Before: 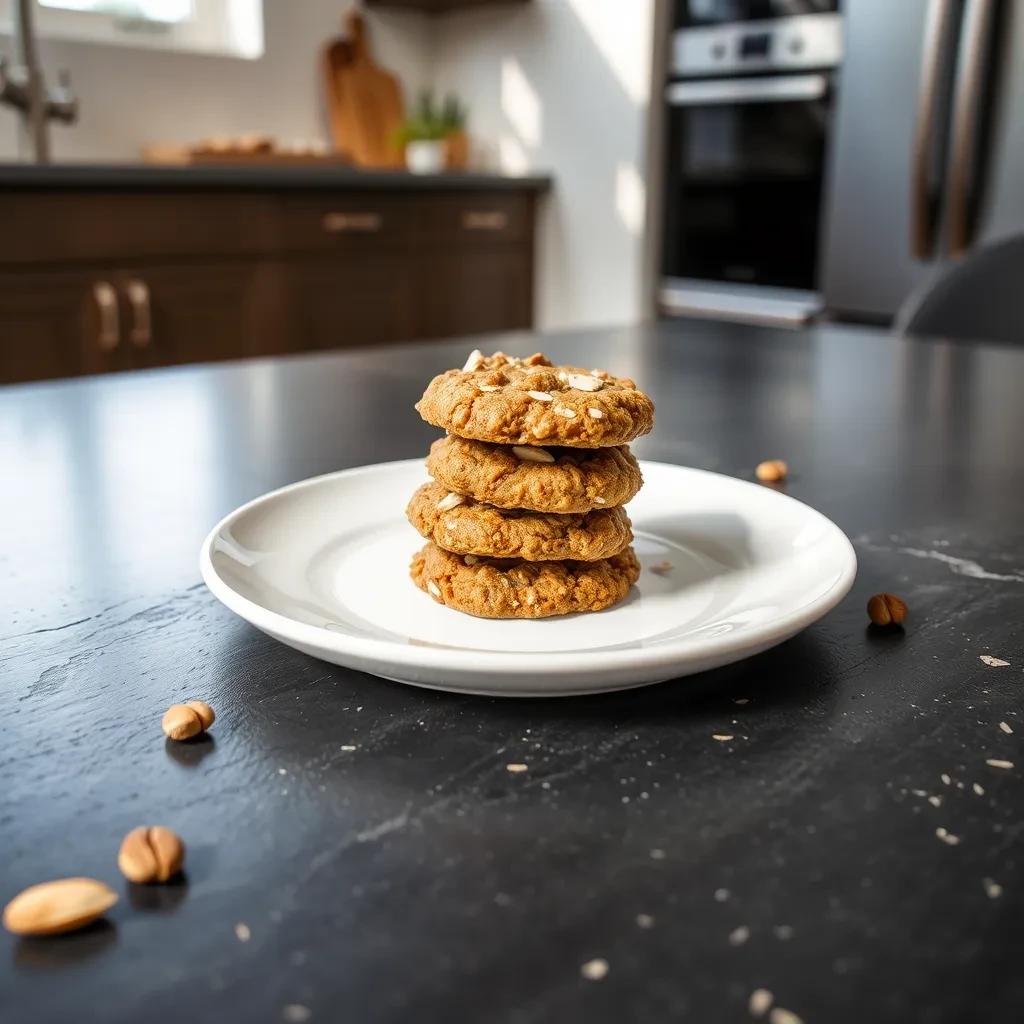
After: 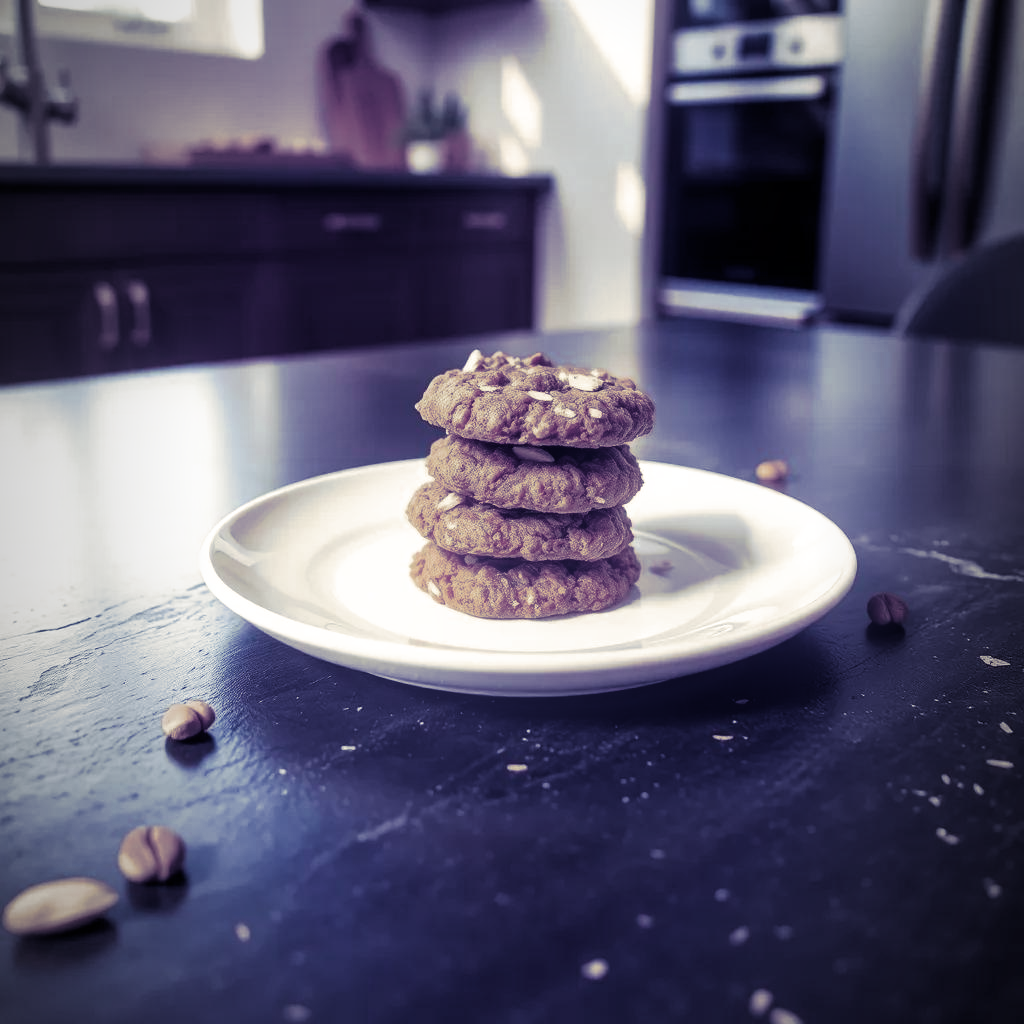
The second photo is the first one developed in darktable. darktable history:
vignetting #1: fall-off start 97%, fall-off radius 100%, width/height ratio 0.609, unbound false
bloom #2: size 23.29%, threshold 98.39%, strength 8.43%
velvia #2: strength 79.52%, mid-tones bias 0.956
lowlight vision #2: transition x [0, 0.2, 0.4, 0.6, 0.8, 1], transition y [0.885, 1.147, 0.665, 0.426, 0.396, 0.347]
monochrome #1: a 39.9, b -11.51, size 0.5
velvia #1: strength 67.07%, mid-tones bias 0.972
split-toning #1: shadows › hue 242.67°, shadows › saturation 0.733, highlights › hue 0°, highlights › saturation 0.874, balance -53.304, compress 23.79%
bloom #1: size 23.29%, threshold 98.39%, strength 8.43%
velvia: strength 67.07%, mid-tones bias 0.972
vignetting: fall-off start 97%, fall-off radius 100%, width/height ratio 0.609, unbound false
bloom: size 13.65%, threshold 98.39%, strength 4.82%
lowlight vision: transition x [0, 0.2, 0.4, 0.6, 0.8, 1], transition y [0.907, 0.966, 1.002, 0.609, 0.398, 0.347]
split-toning: shadows › hue 242.67°, shadows › saturation 0.733, highlights › hue 45.33°, highlights › saturation 0.667, balance -53.304, compress 21.15%
